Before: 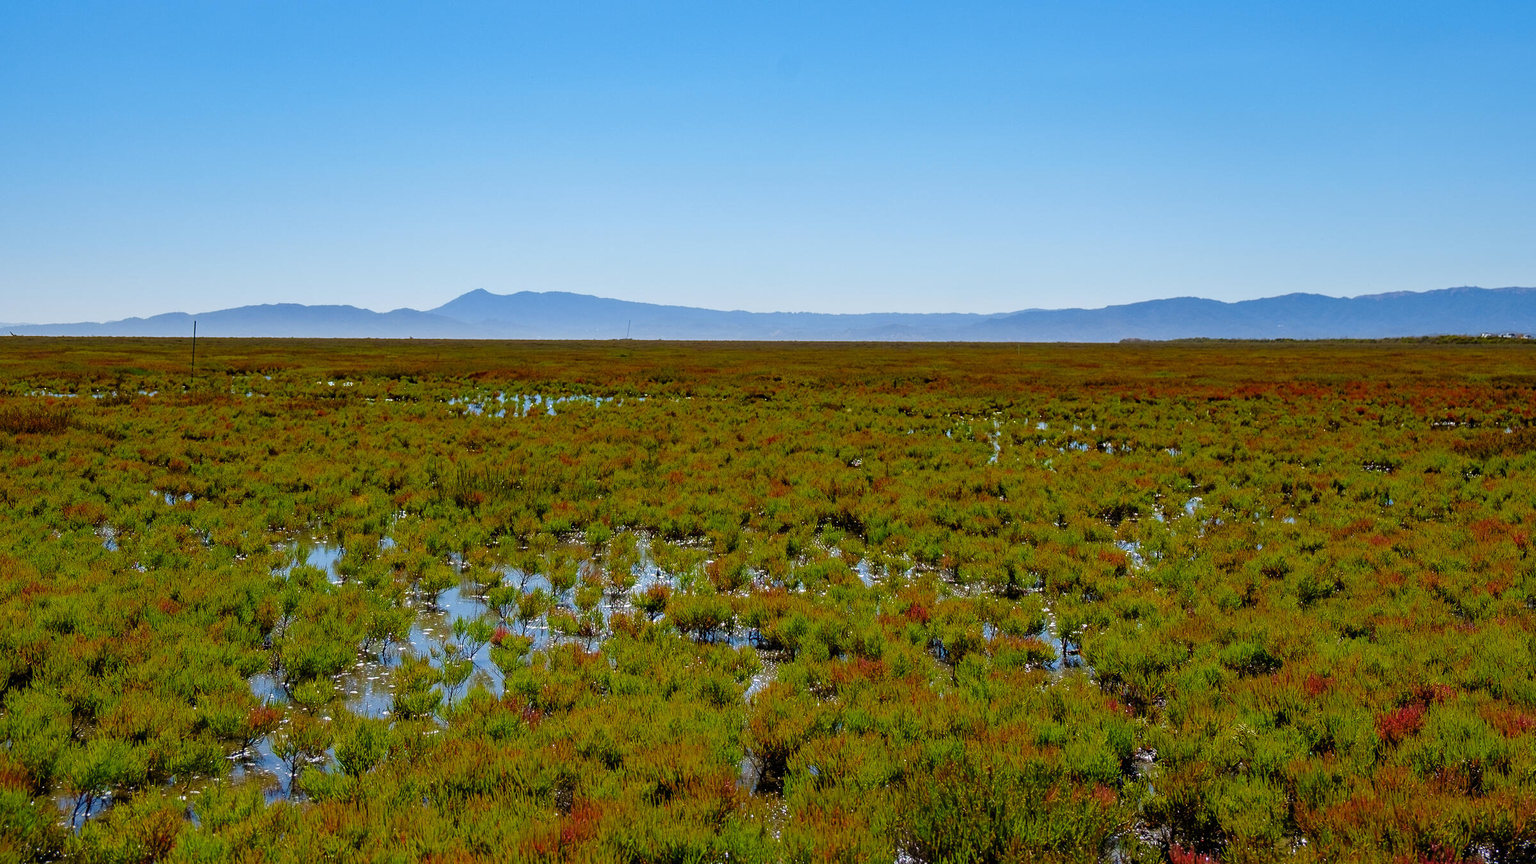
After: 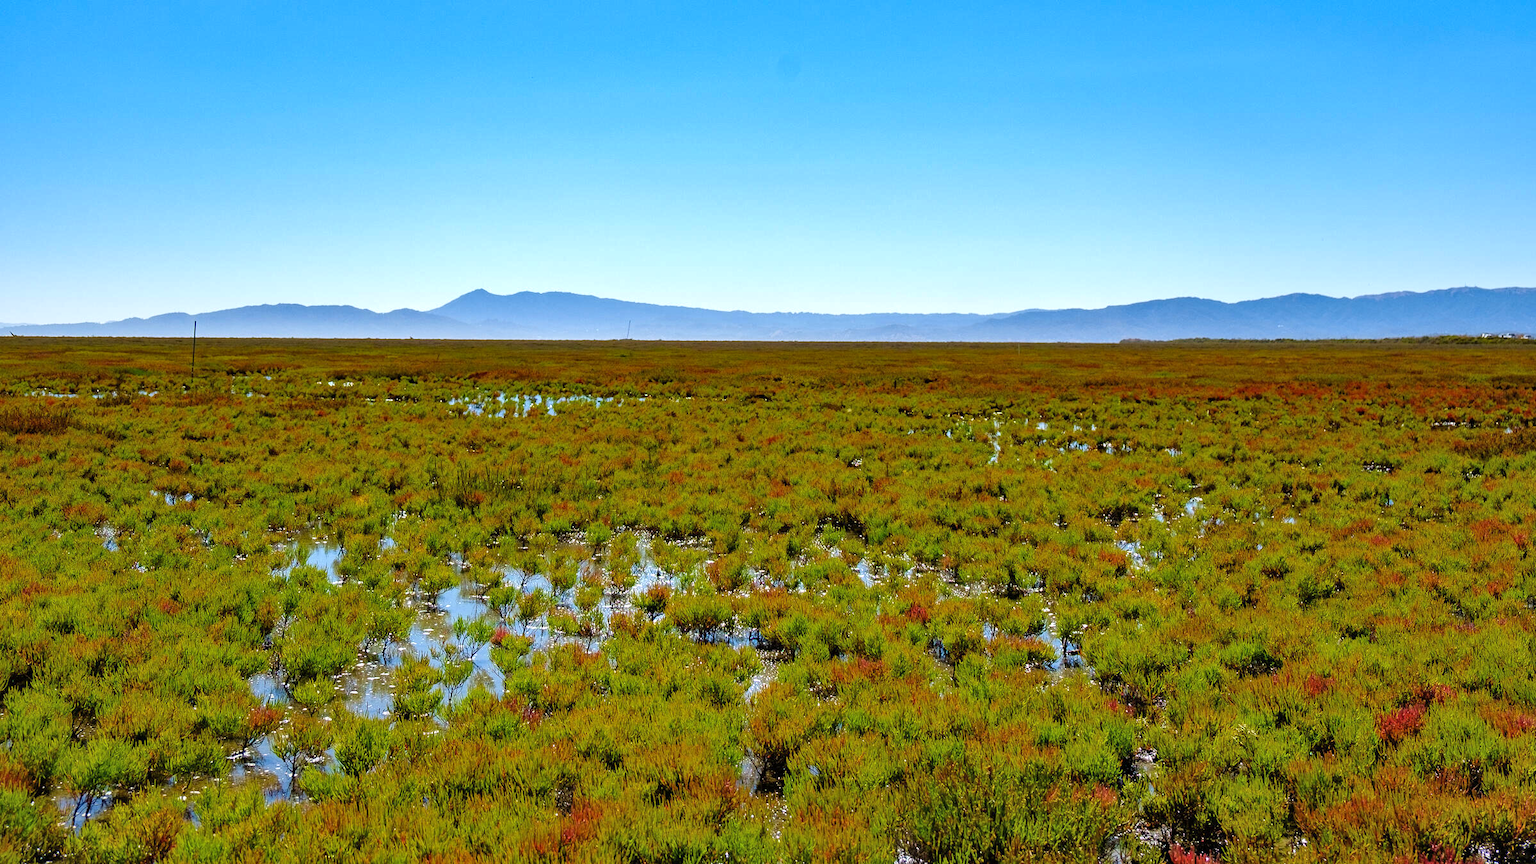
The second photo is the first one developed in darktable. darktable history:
exposure: exposure 0.556 EV, compensate highlight preservation false
shadows and highlights: low approximation 0.01, soften with gaussian
